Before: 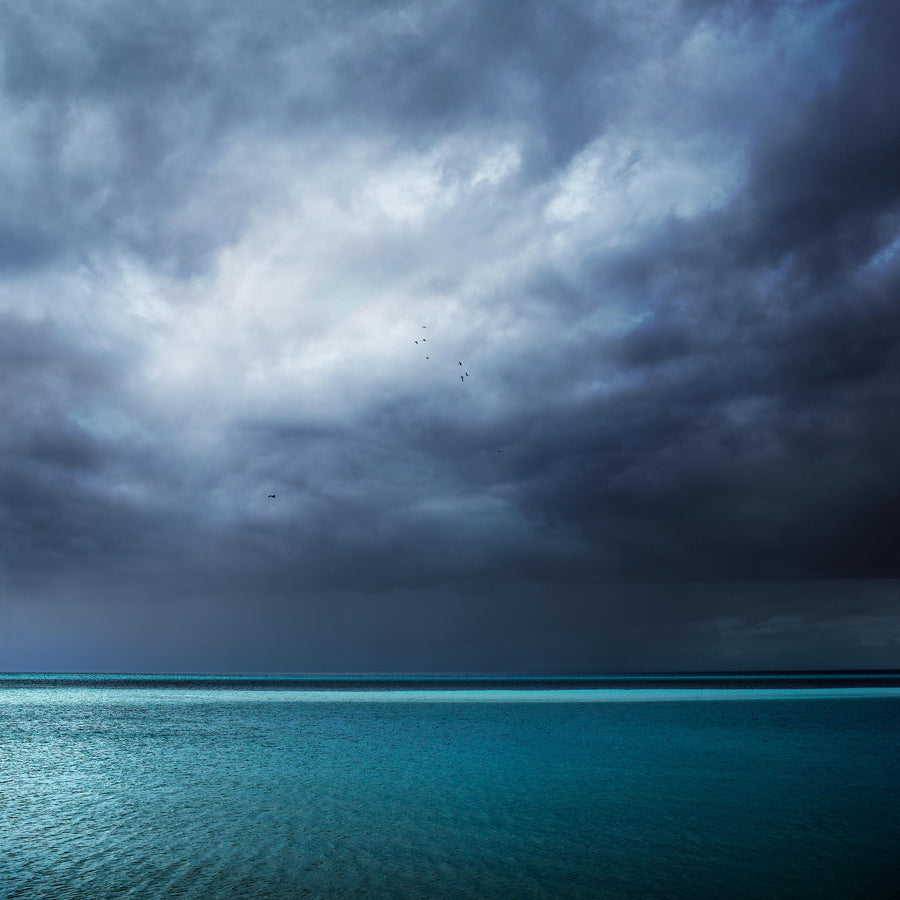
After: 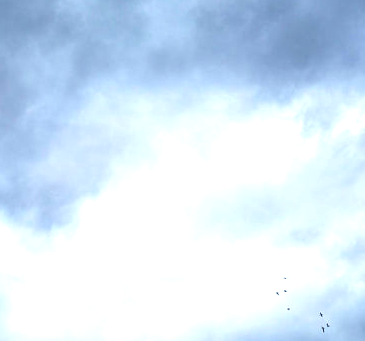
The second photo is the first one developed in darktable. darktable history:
crop: left 15.452%, top 5.459%, right 43.956%, bottom 56.62%
exposure: black level correction 0, exposure 1 EV, compensate highlight preservation false
